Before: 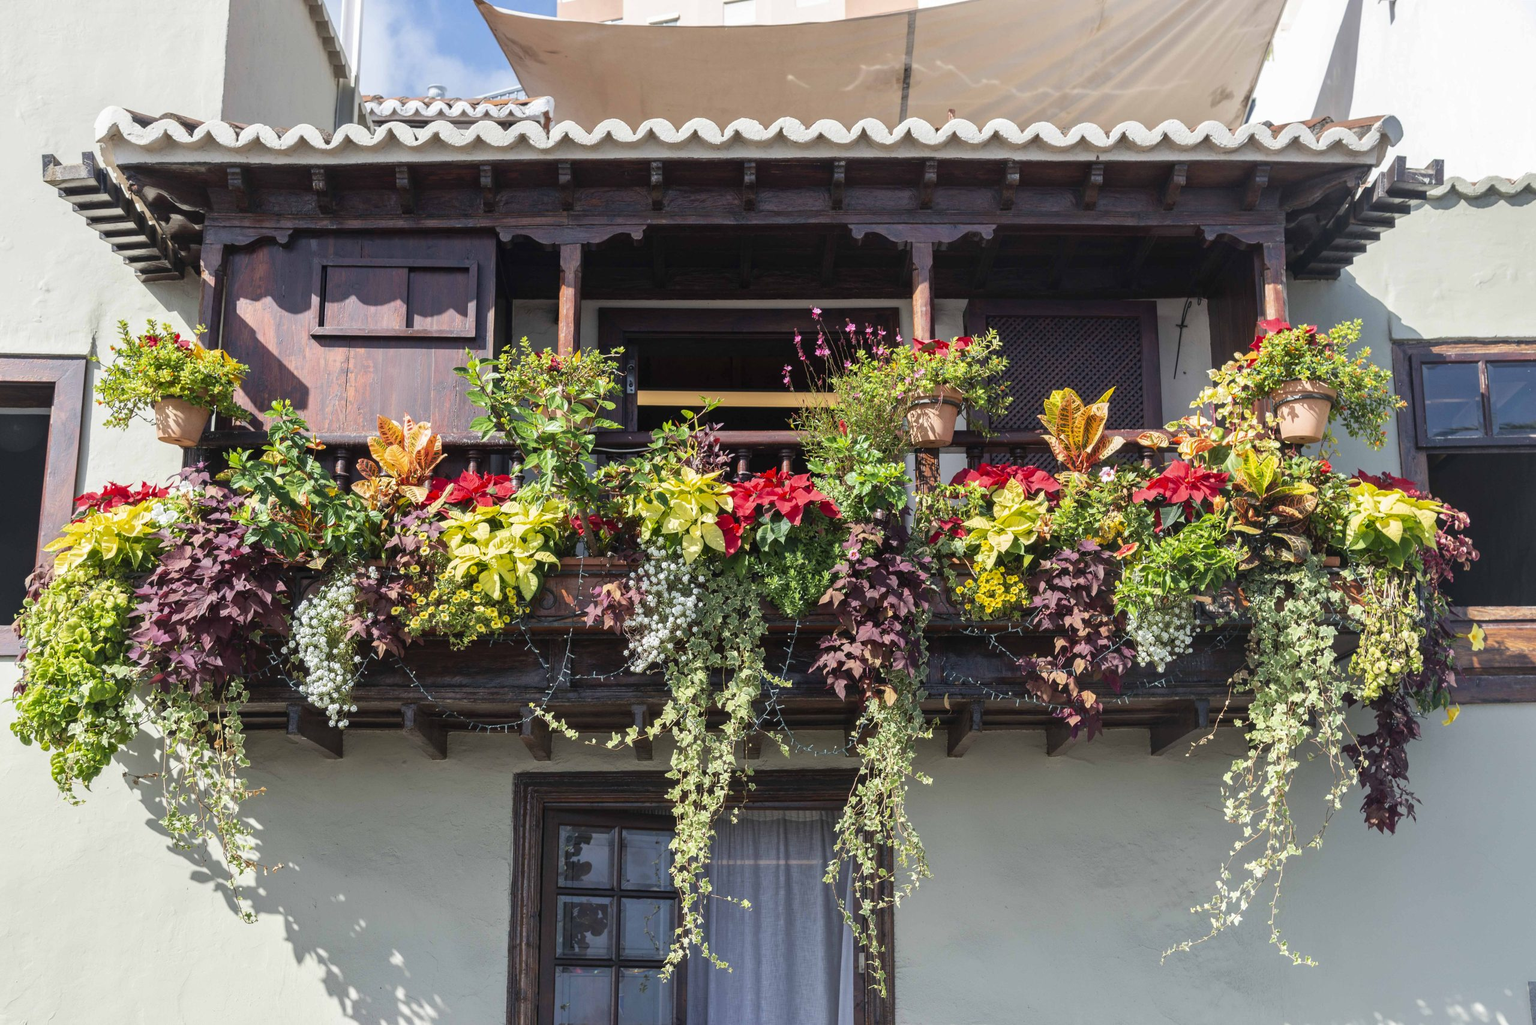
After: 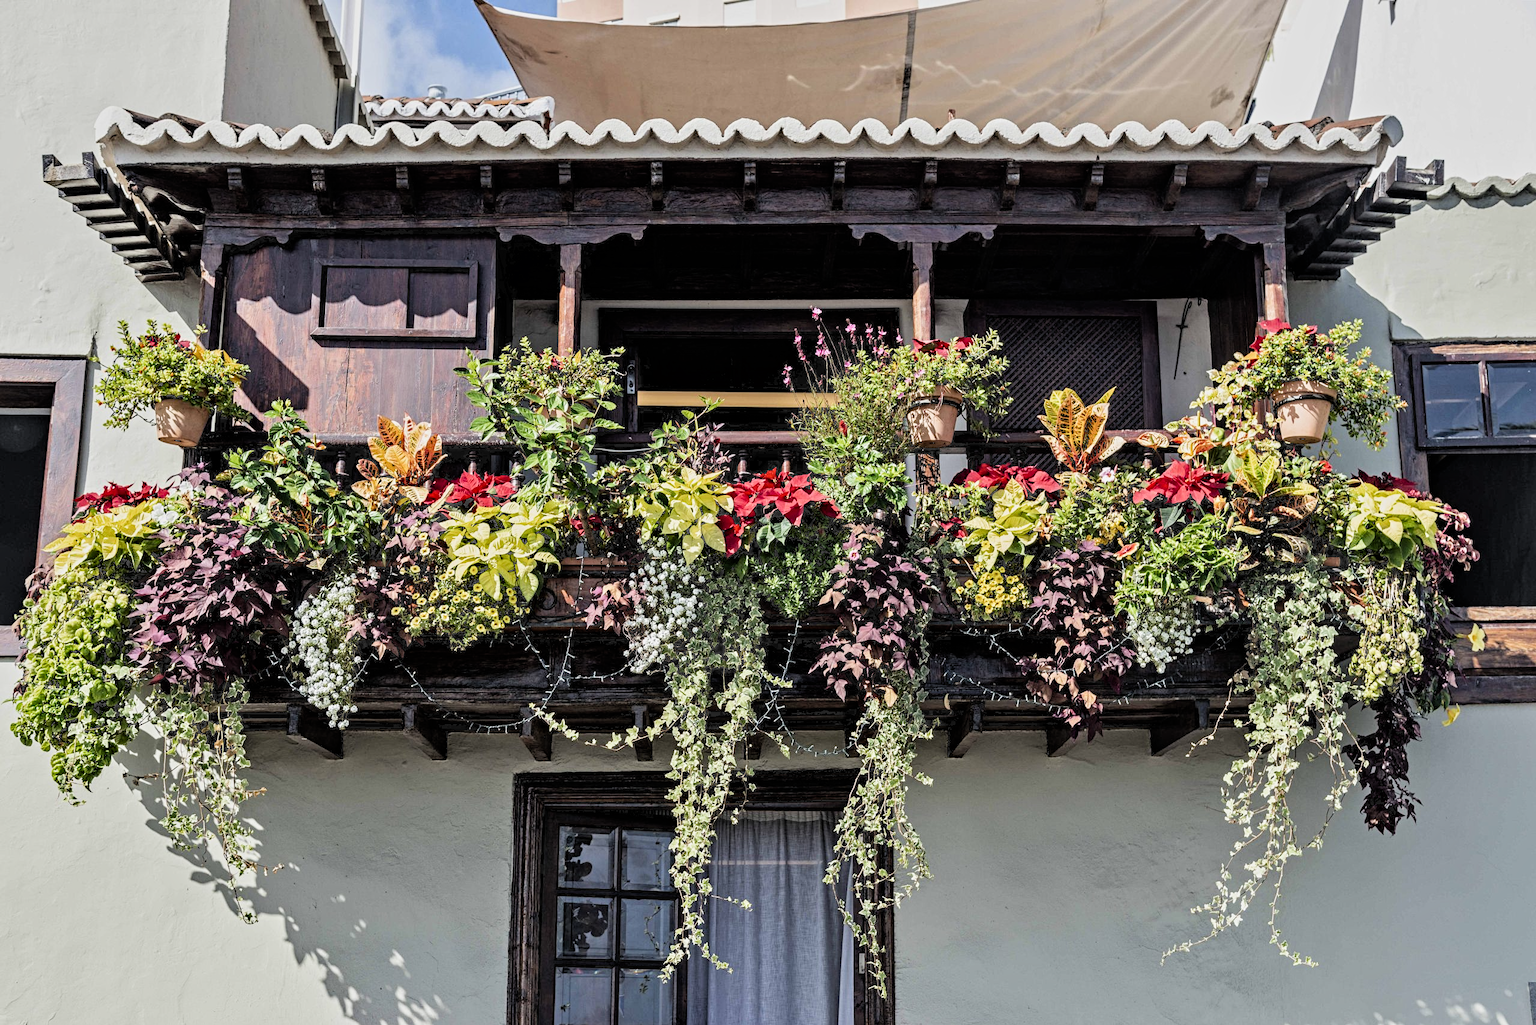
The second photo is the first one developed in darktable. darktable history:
contrast equalizer: octaves 7, y [[0.5, 0.542, 0.583, 0.625, 0.667, 0.708], [0.5 ×6], [0.5 ×6], [0 ×6], [0 ×6]]
filmic rgb: black relative exposure -7.89 EV, white relative exposure 4.17 EV, threshold 3.05 EV, hardness 4.04, latitude 51.86%, contrast 1.012, shadows ↔ highlights balance 5.32%, add noise in highlights 0.001, preserve chrominance luminance Y, color science v3 (2019), use custom middle-gray values true, contrast in highlights soft, enable highlight reconstruction true
